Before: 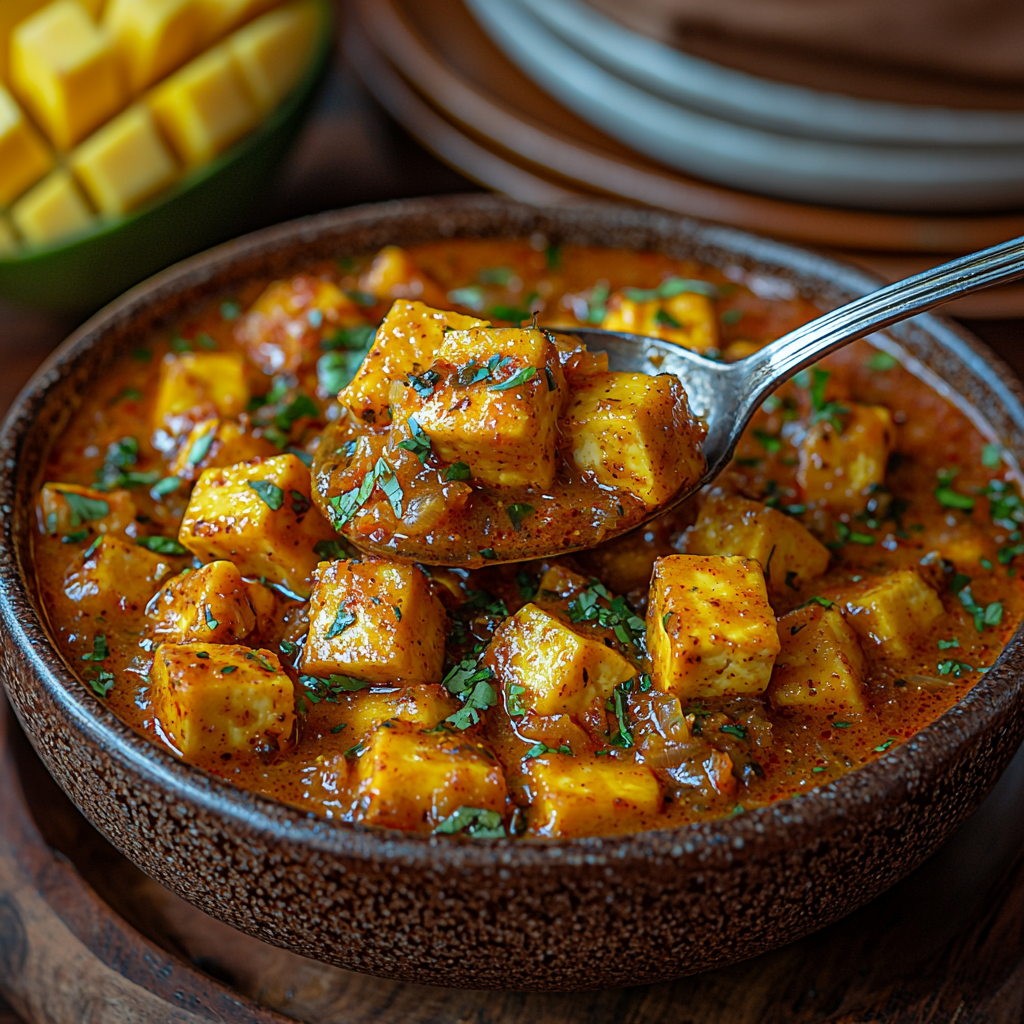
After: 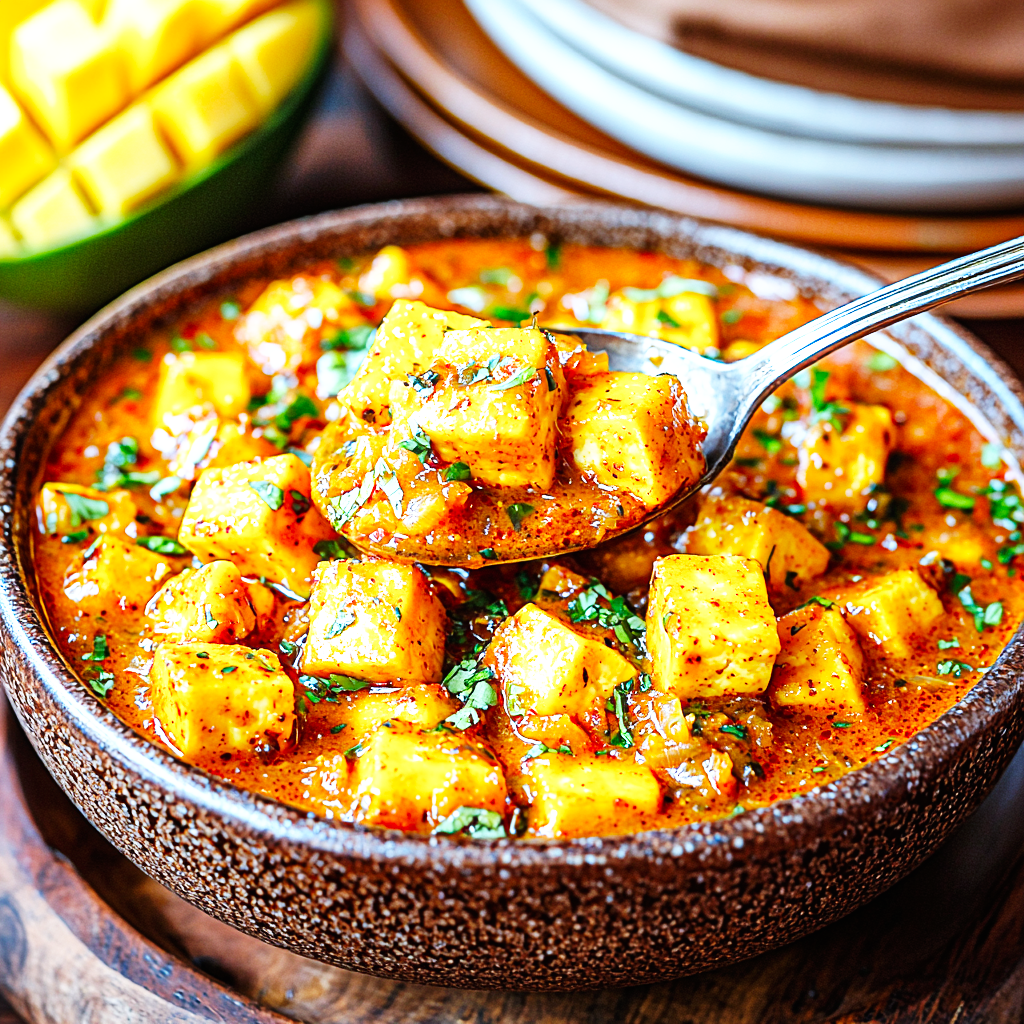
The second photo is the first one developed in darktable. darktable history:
base curve: curves: ch0 [(0, 0) (0.007, 0.004) (0.027, 0.03) (0.046, 0.07) (0.207, 0.54) (0.442, 0.872) (0.673, 0.972) (1, 1)], preserve colors none
white balance: red 0.926, green 1.003, blue 1.133
exposure: black level correction 0, exposure 1.173 EV, compensate exposure bias true, compensate highlight preservation false
